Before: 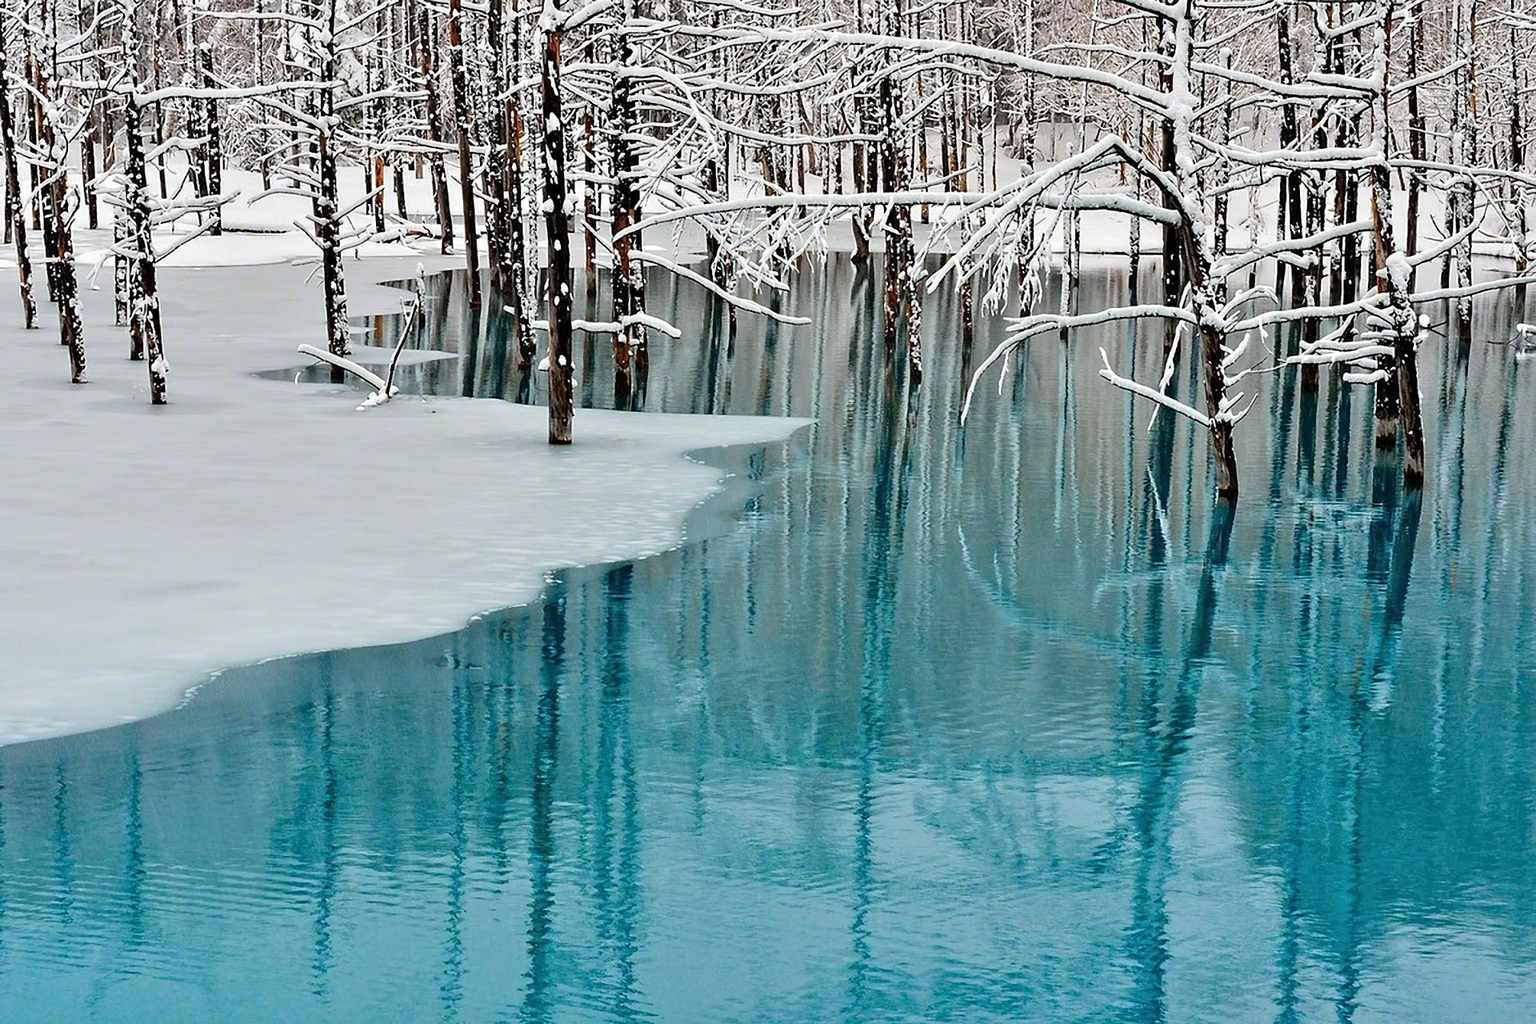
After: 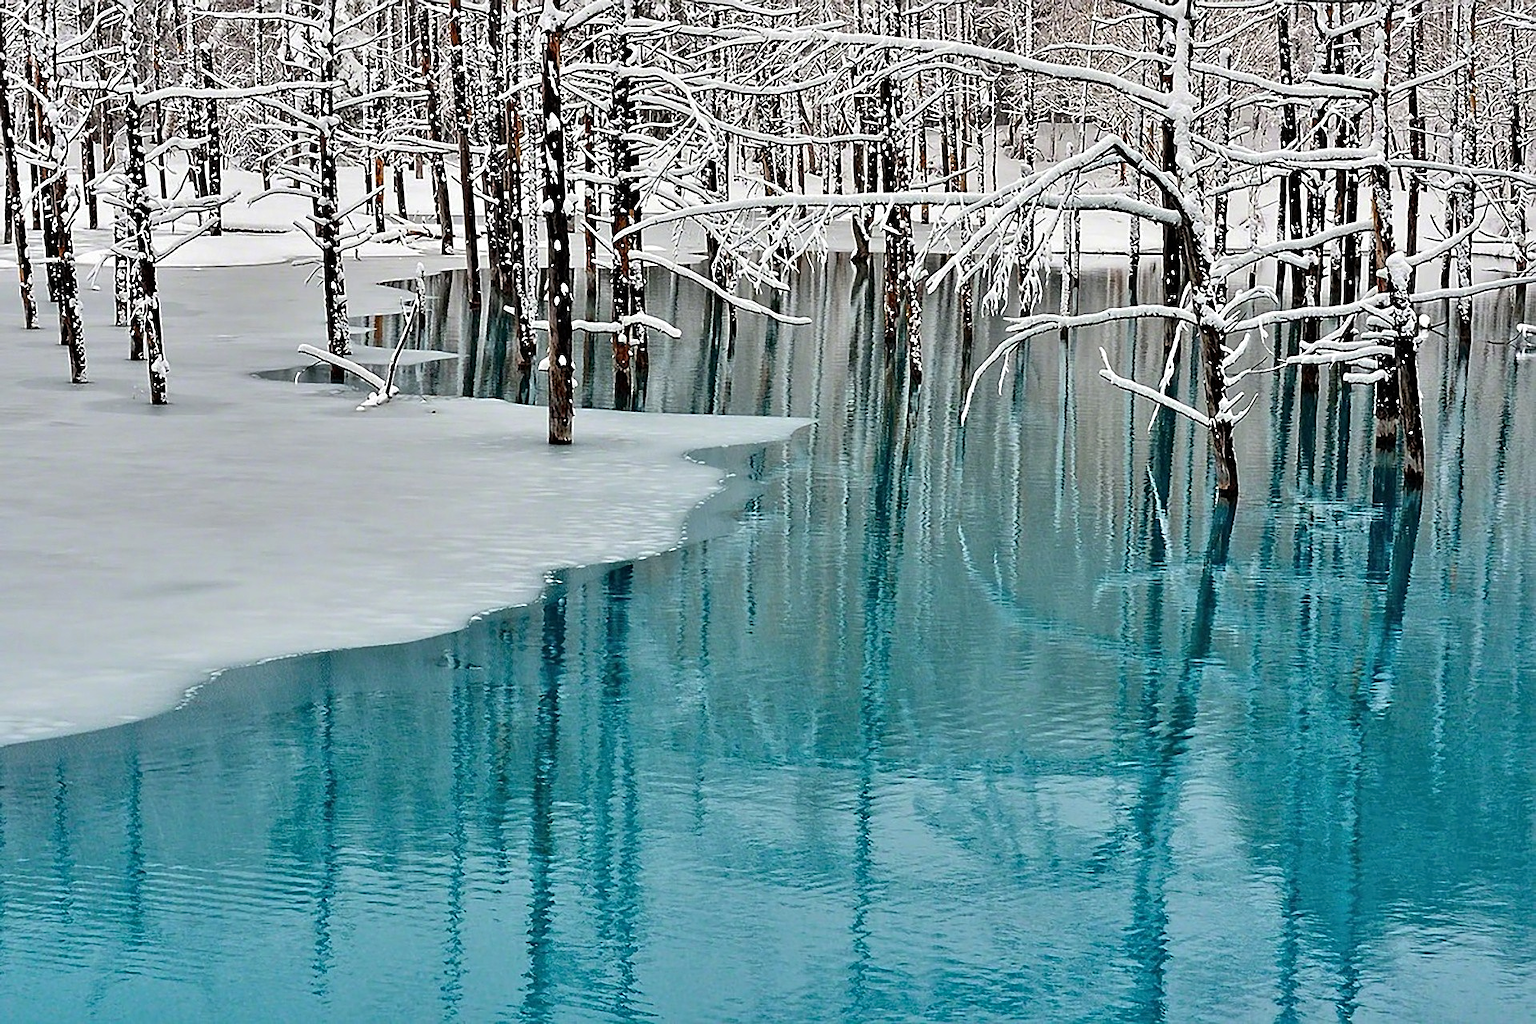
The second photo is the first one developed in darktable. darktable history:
sharpen: on, module defaults
shadows and highlights: shadows 60.95, soften with gaussian
base curve: curves: ch0 [(0, 0) (0.989, 0.992)], preserve colors none
